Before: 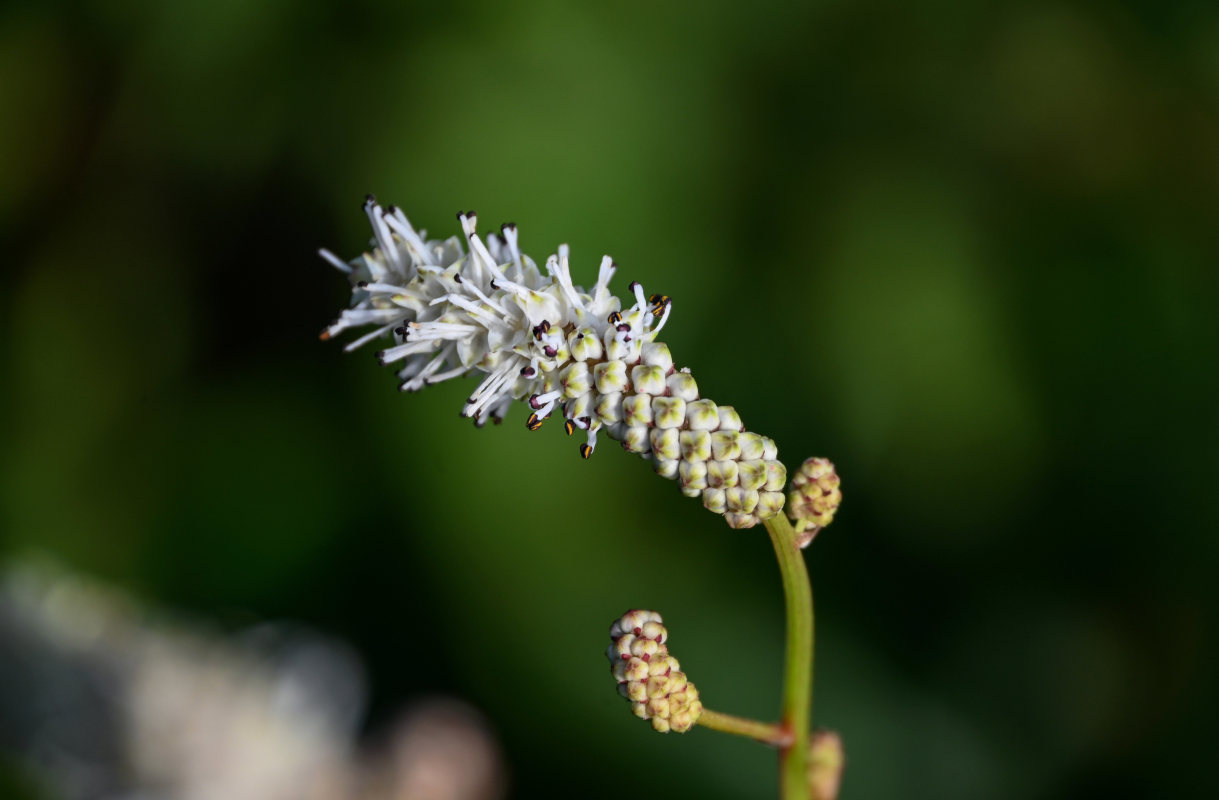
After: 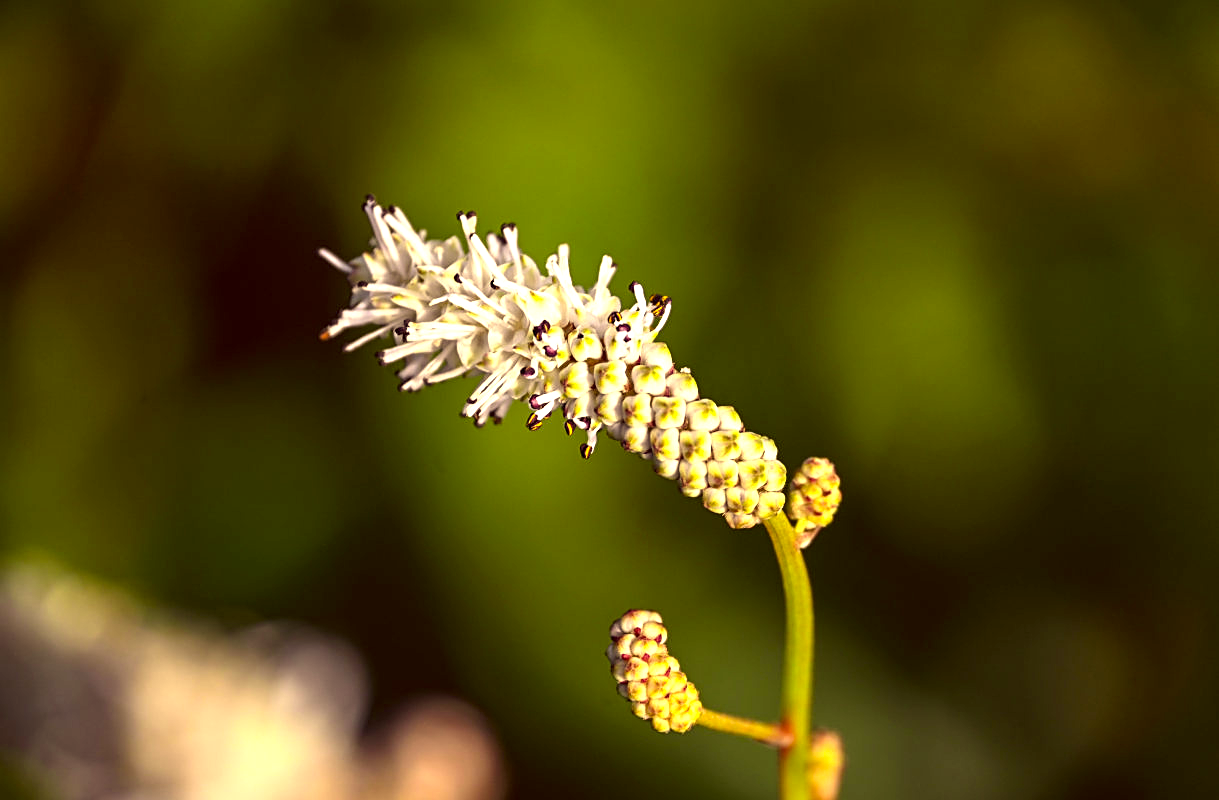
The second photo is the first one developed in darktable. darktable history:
white balance: red 0.976, blue 1.04
sharpen: on, module defaults
exposure: black level correction 0, exposure 1.1 EV, compensate exposure bias true, compensate highlight preservation false
color correction: highlights a* 10.12, highlights b* 39.04, shadows a* 14.62, shadows b* 3.37
